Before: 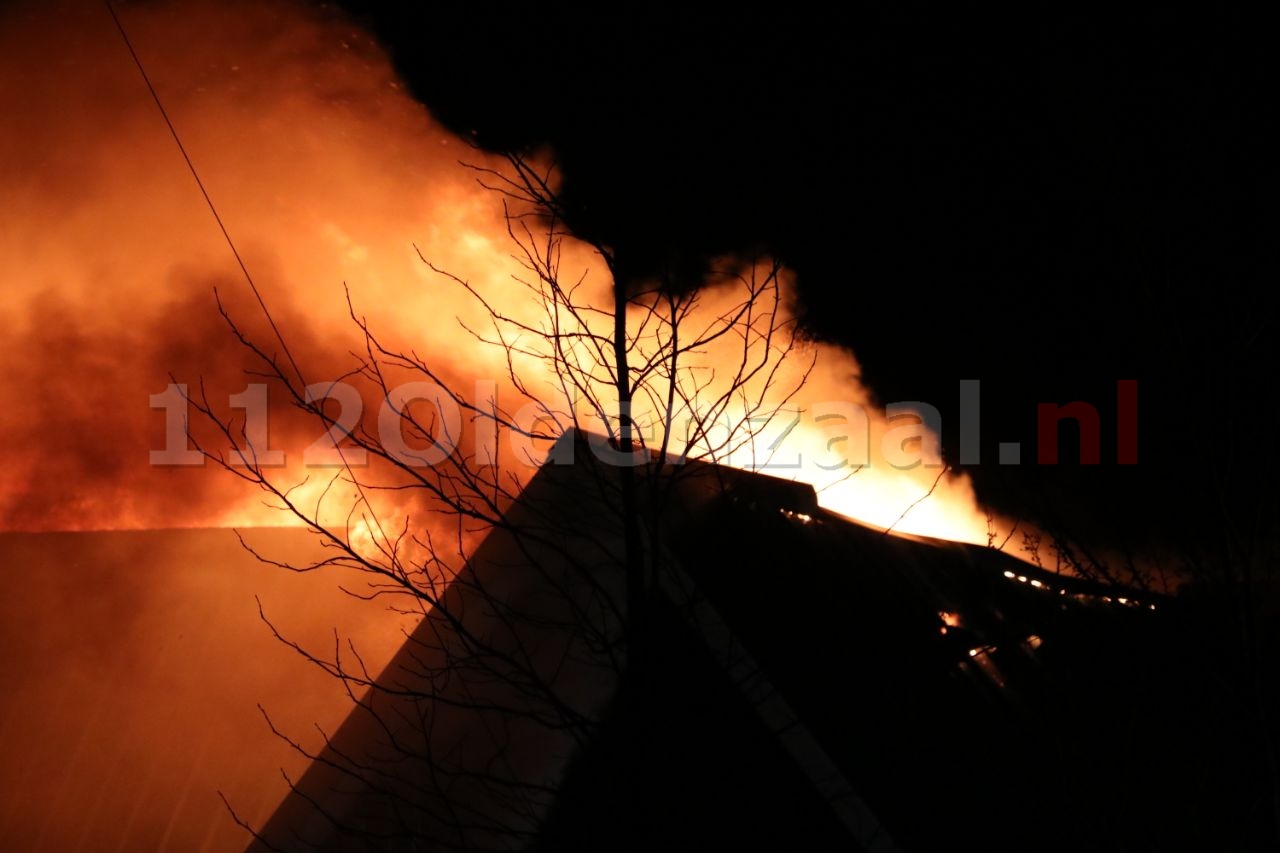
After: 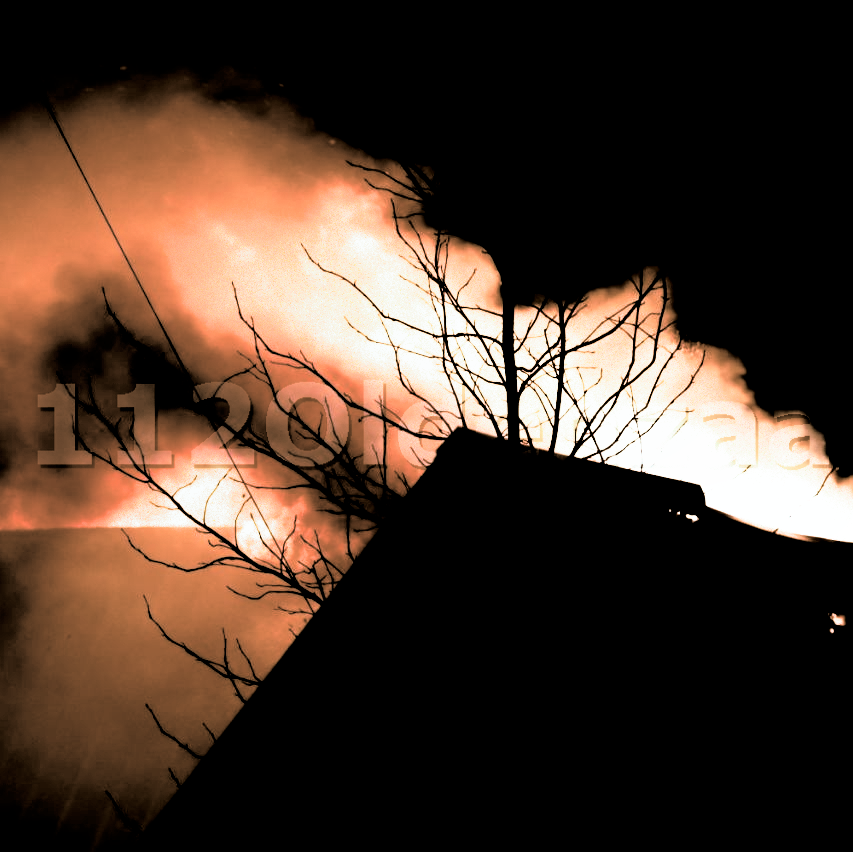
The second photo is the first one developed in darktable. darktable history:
white balance: red 0.967, blue 1.049
crop and rotate: left 8.786%, right 24.548%
split-toning: shadows › hue 37.98°, highlights › hue 185.58°, balance -55.261
exposure: black level correction -0.014, exposure -0.193 EV, compensate highlight preservation false
shadows and highlights: shadows -62.32, white point adjustment -5.22, highlights 61.59
filmic rgb: black relative exposure -1 EV, white relative exposure 2.05 EV, hardness 1.52, contrast 2.25, enable highlight reconstruction true
